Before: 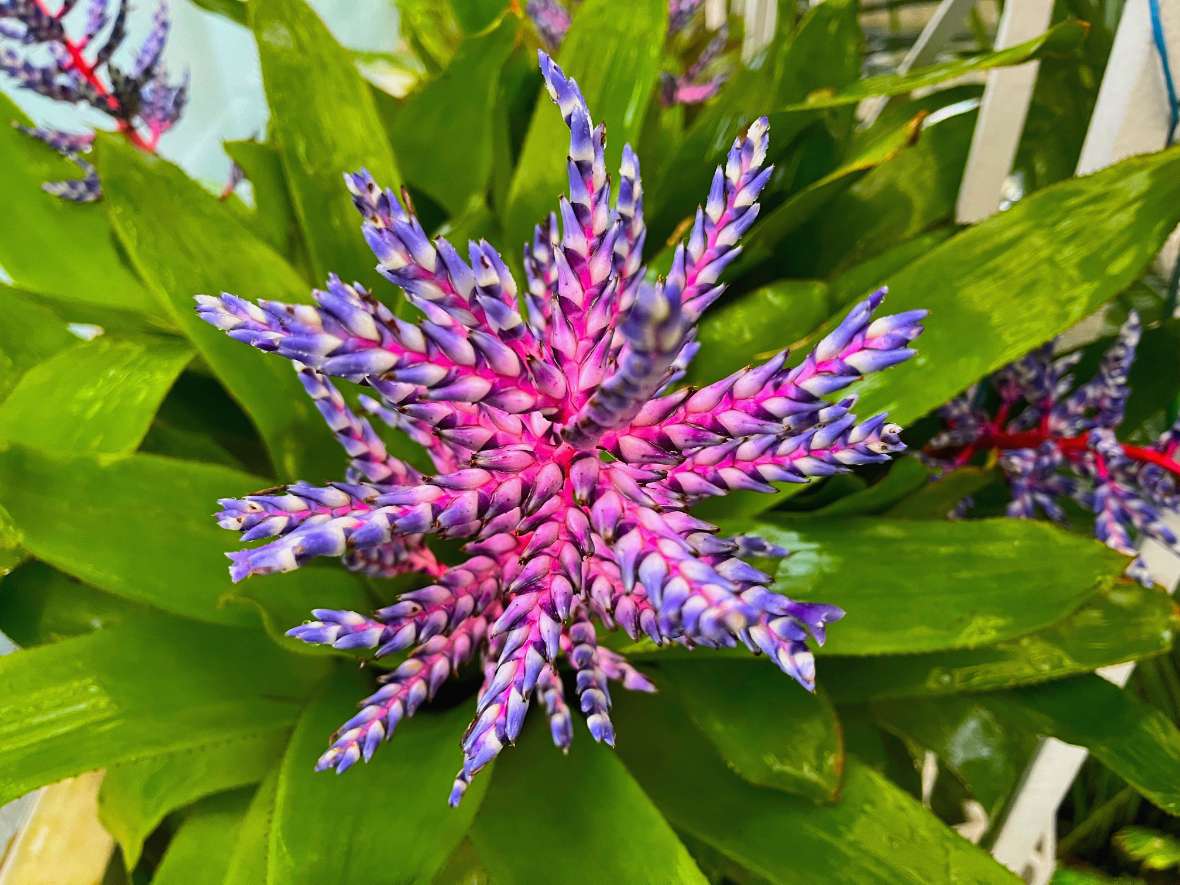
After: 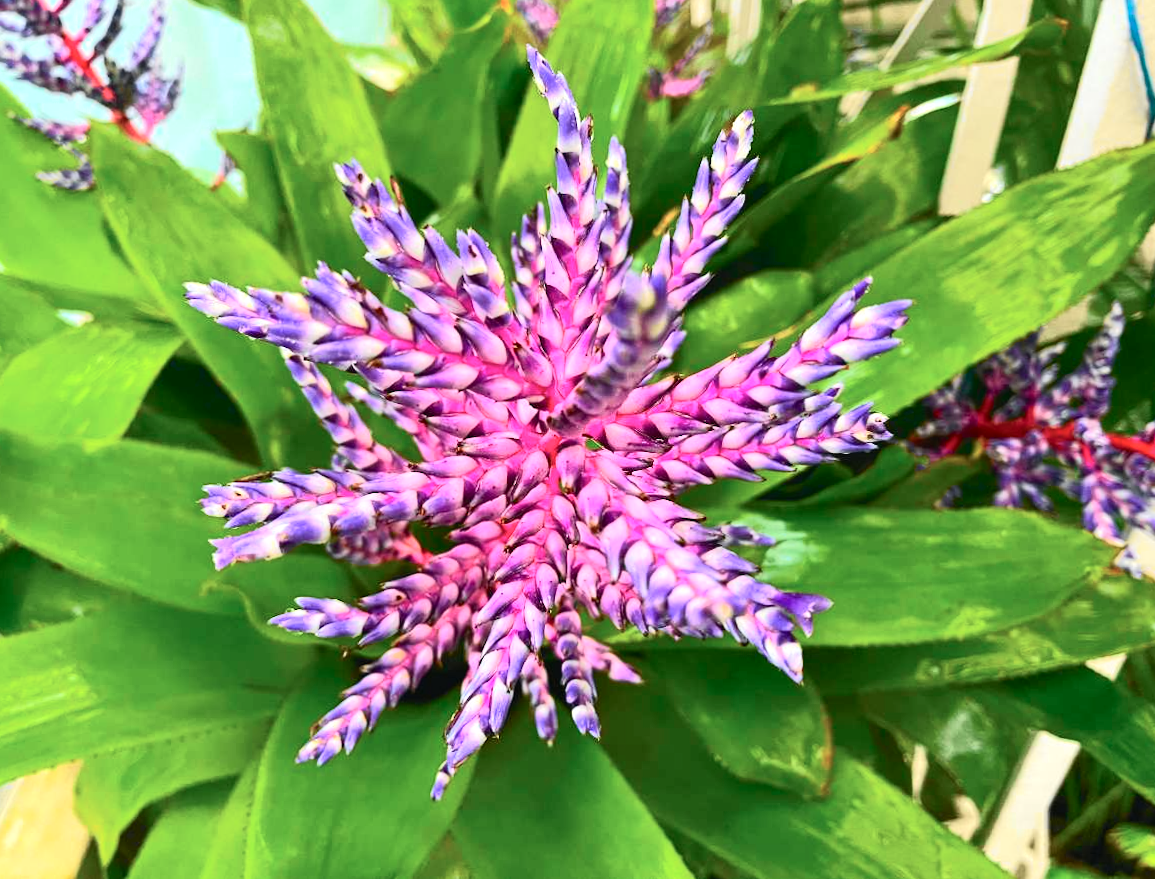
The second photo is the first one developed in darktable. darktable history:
rotate and perspective: rotation 0.226°, lens shift (vertical) -0.042, crop left 0.023, crop right 0.982, crop top 0.006, crop bottom 0.994
tone curve: curves: ch0 [(0, 0.013) (0.104, 0.103) (0.258, 0.267) (0.448, 0.489) (0.709, 0.794) (0.895, 0.915) (0.994, 0.971)]; ch1 [(0, 0) (0.335, 0.298) (0.446, 0.416) (0.488, 0.488) (0.515, 0.504) (0.581, 0.615) (0.635, 0.661) (1, 1)]; ch2 [(0, 0) (0.314, 0.306) (0.436, 0.447) (0.502, 0.5) (0.538, 0.541) (0.568, 0.603) (0.641, 0.635) (0.717, 0.701) (1, 1)], color space Lab, independent channels, preserve colors none
contrast brightness saturation: saturation -0.05
exposure: black level correction 0, exposure 0.5 EV, compensate exposure bias true, compensate highlight preservation false
color balance rgb: linear chroma grading › global chroma -0.67%, saturation formula JzAzBz (2021)
